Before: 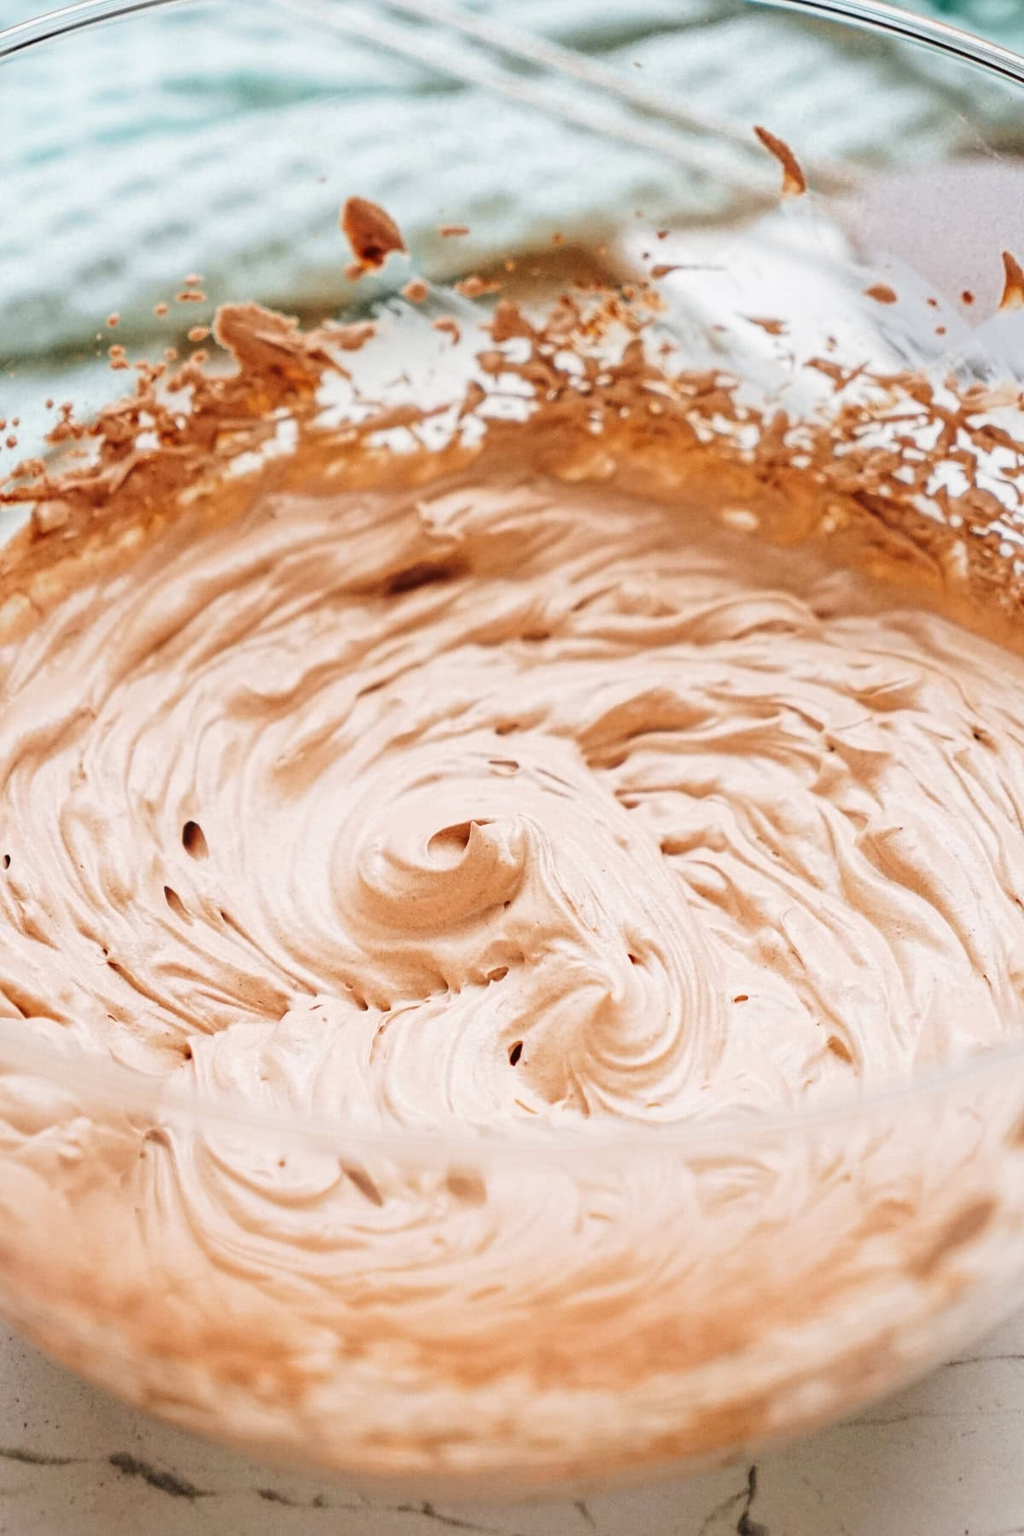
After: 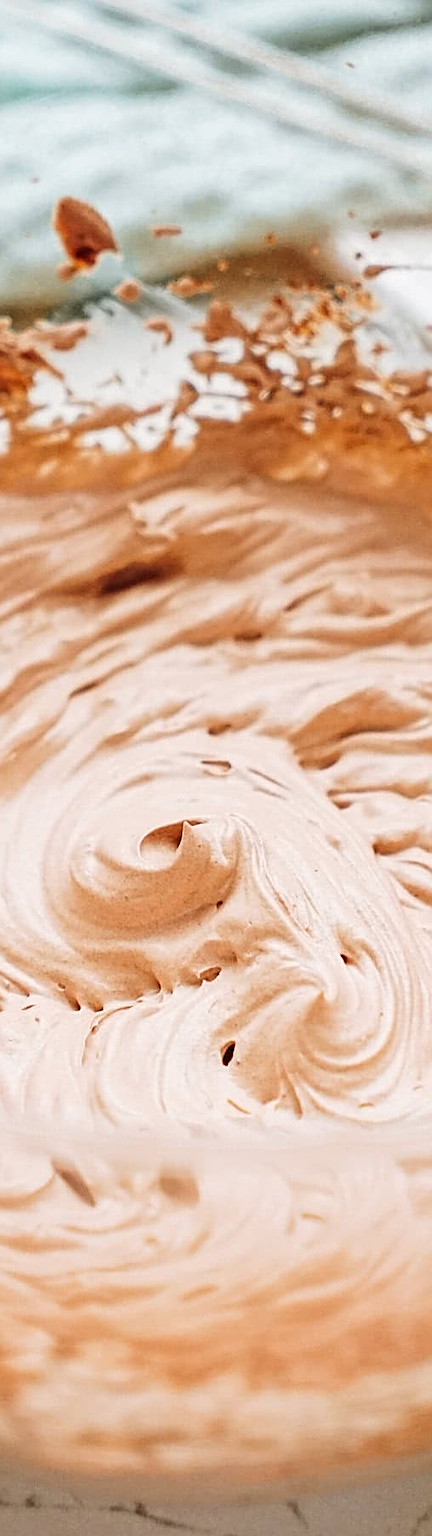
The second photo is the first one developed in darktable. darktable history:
sharpen: amount 0.597
crop: left 28.141%, right 29.598%
